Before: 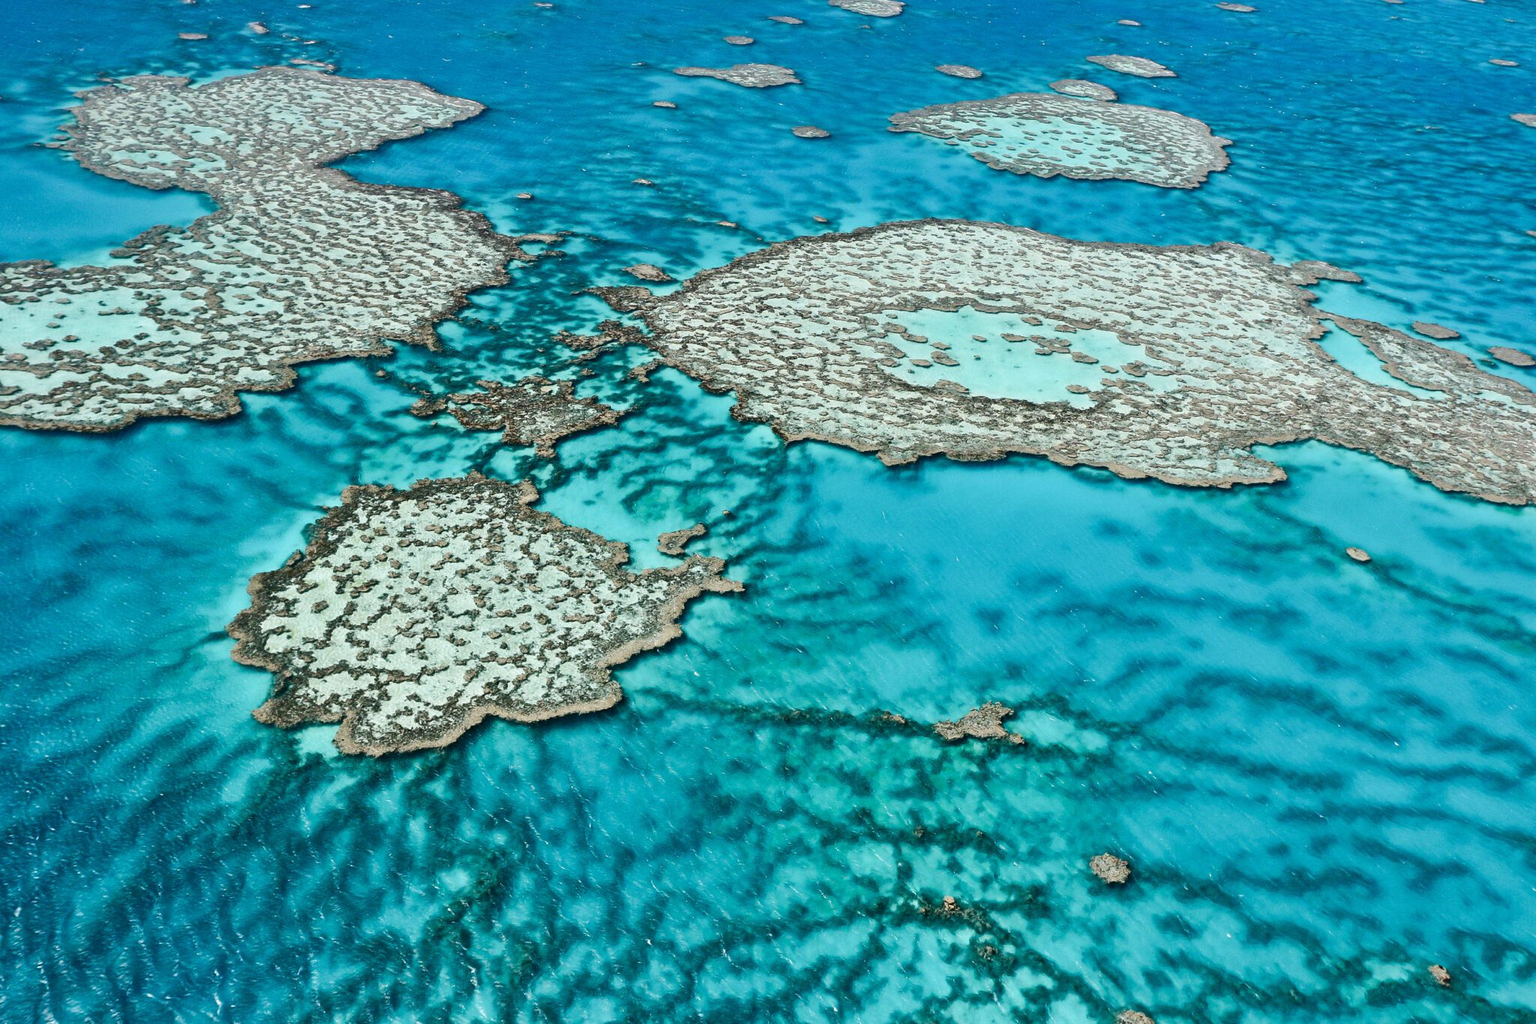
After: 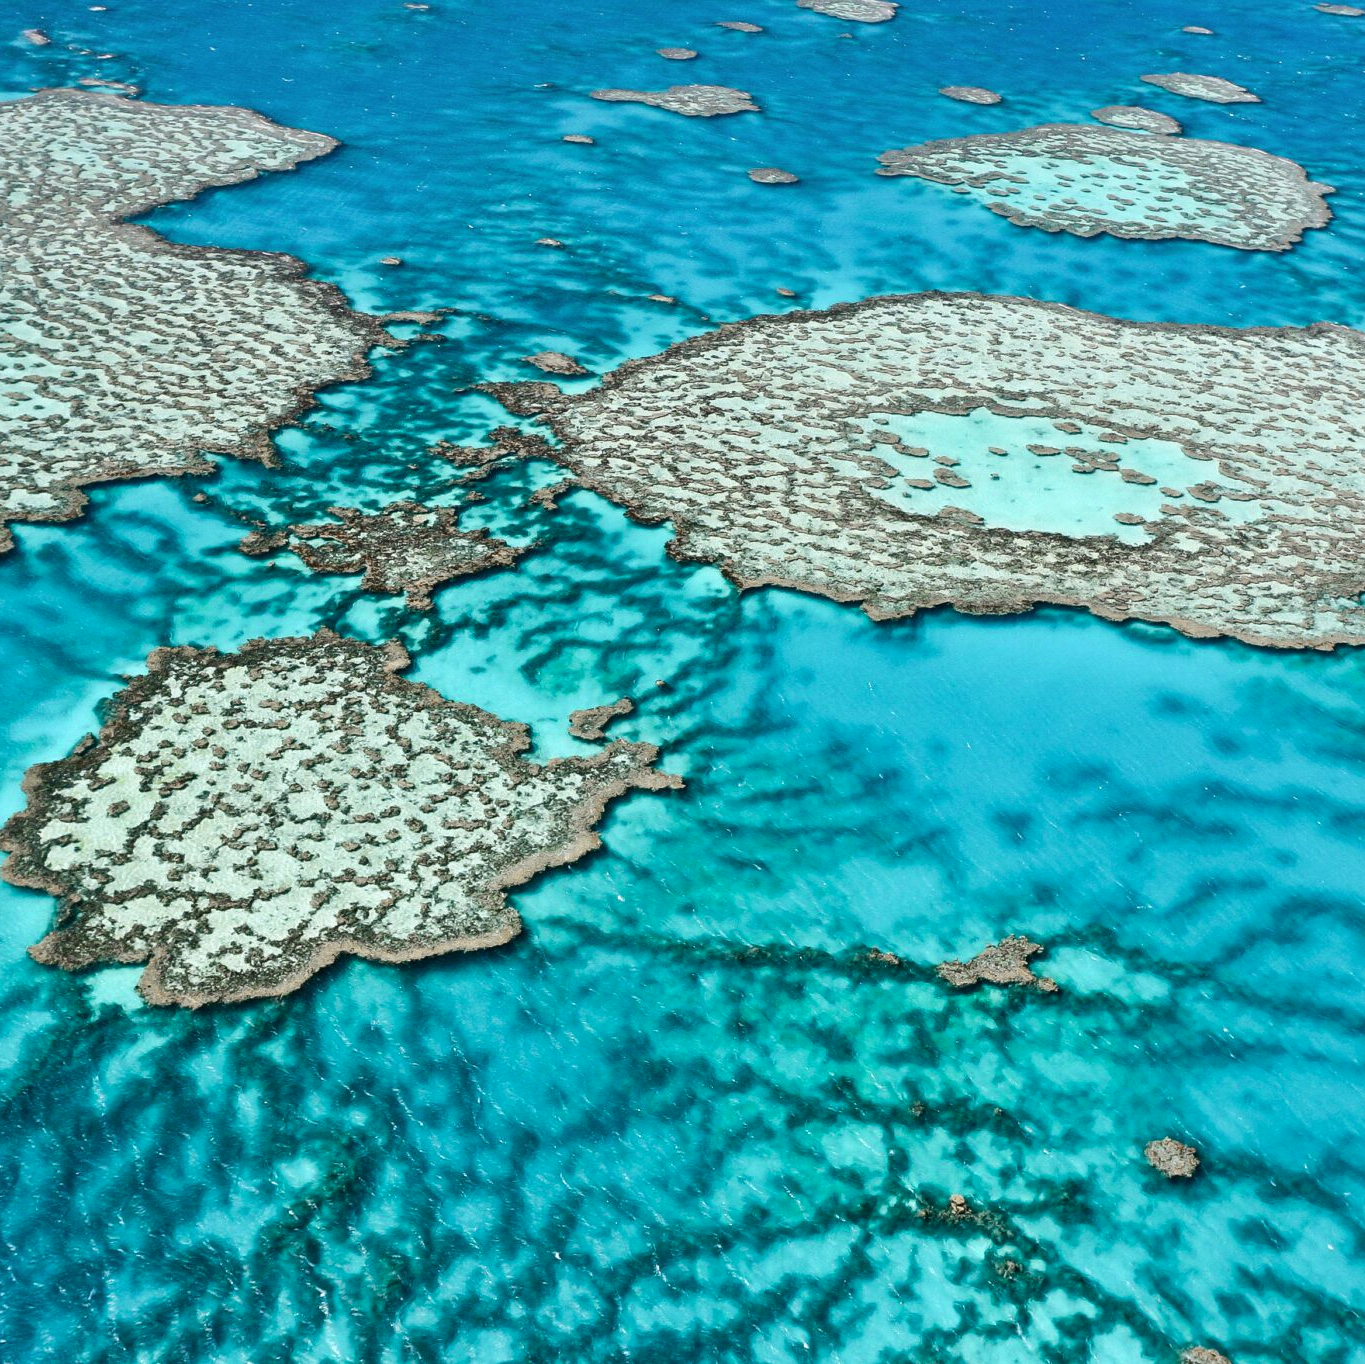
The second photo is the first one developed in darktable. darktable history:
color zones: curves: ch0 [(0.11, 0.396) (0.195, 0.36) (0.25, 0.5) (0.303, 0.412) (0.357, 0.544) (0.75, 0.5) (0.967, 0.328)]; ch1 [(0, 0.468) (0.112, 0.512) (0.202, 0.6) (0.25, 0.5) (0.307, 0.352) (0.357, 0.544) (0.75, 0.5) (0.963, 0.524)]
crop and rotate: left 15.055%, right 18.278%
